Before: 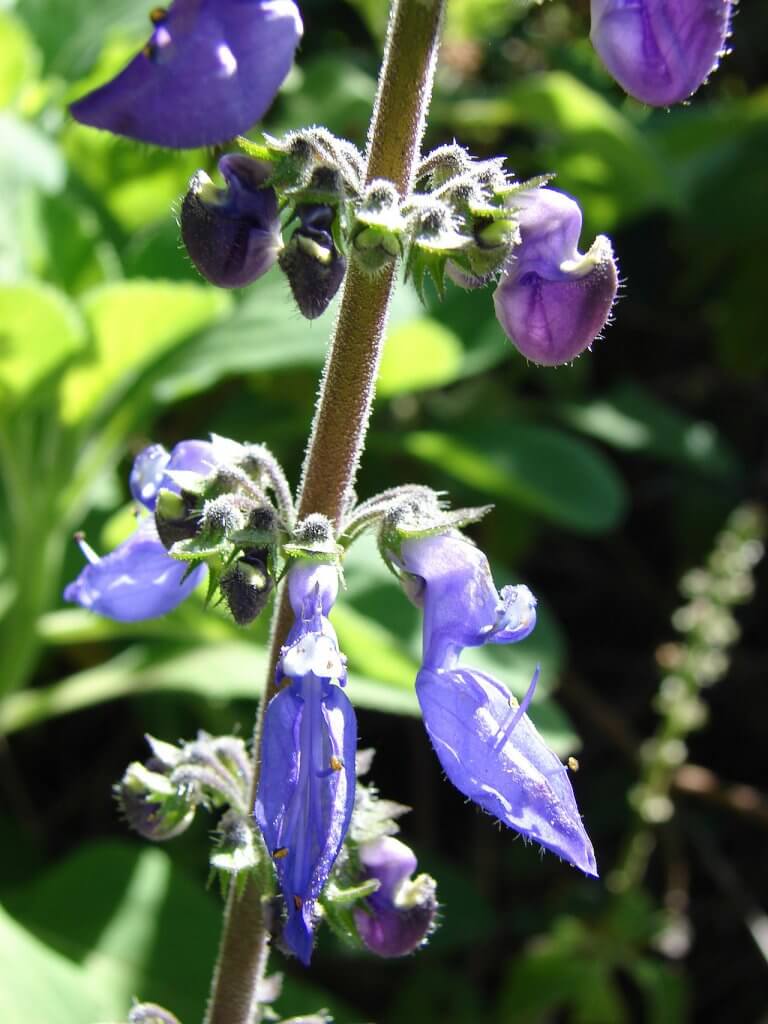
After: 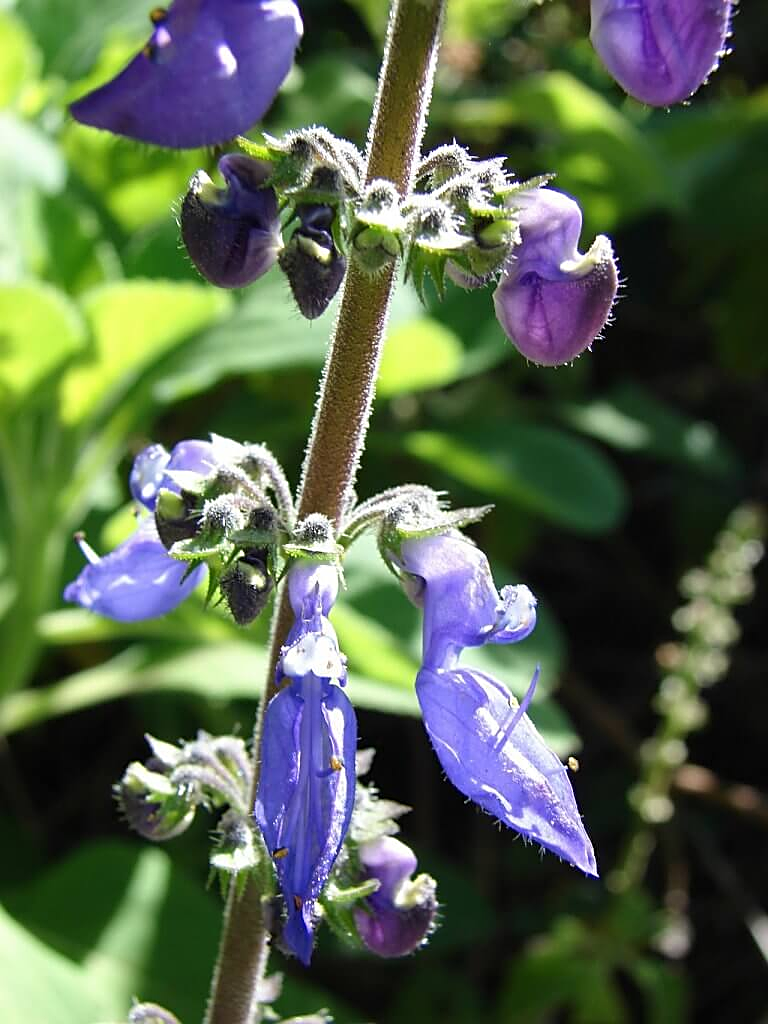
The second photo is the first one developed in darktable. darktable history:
sharpen: on, module defaults
shadows and highlights: shadows 3.14, highlights -16.32, soften with gaussian
